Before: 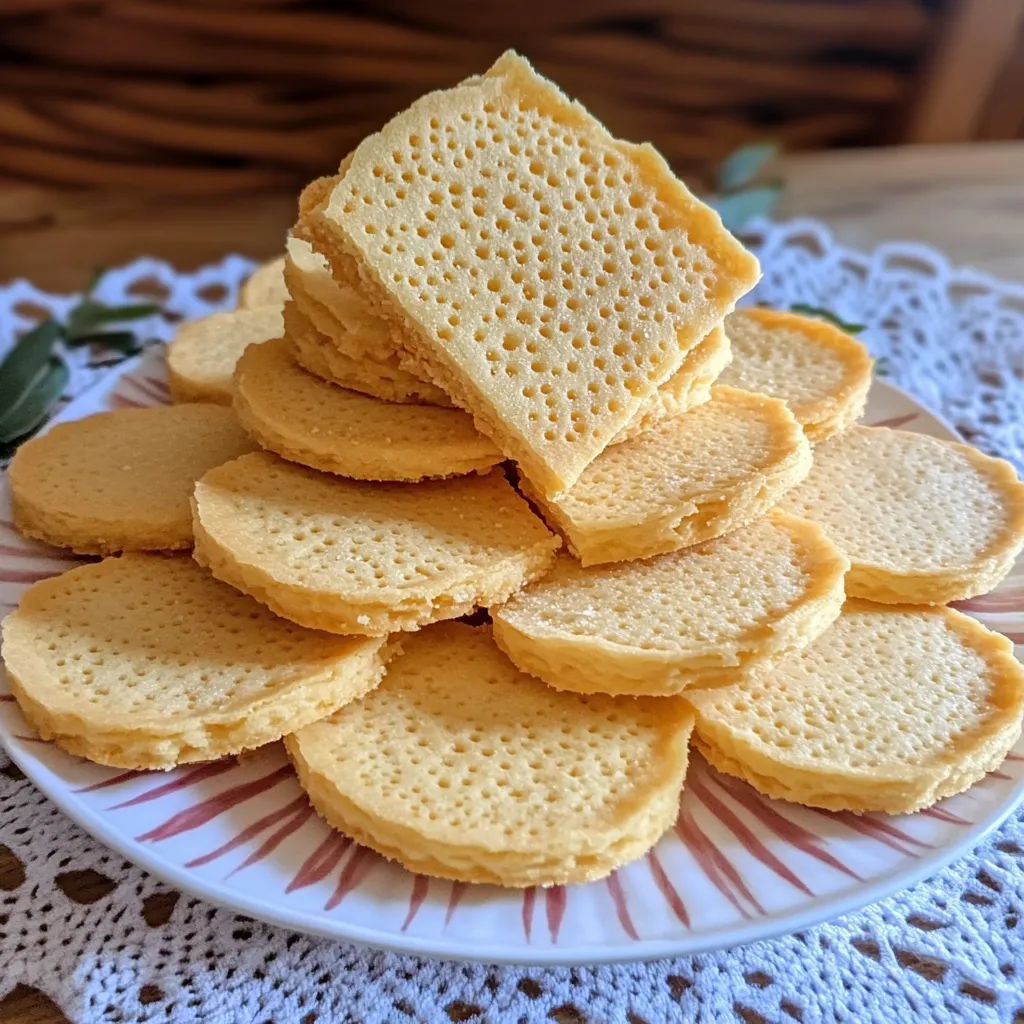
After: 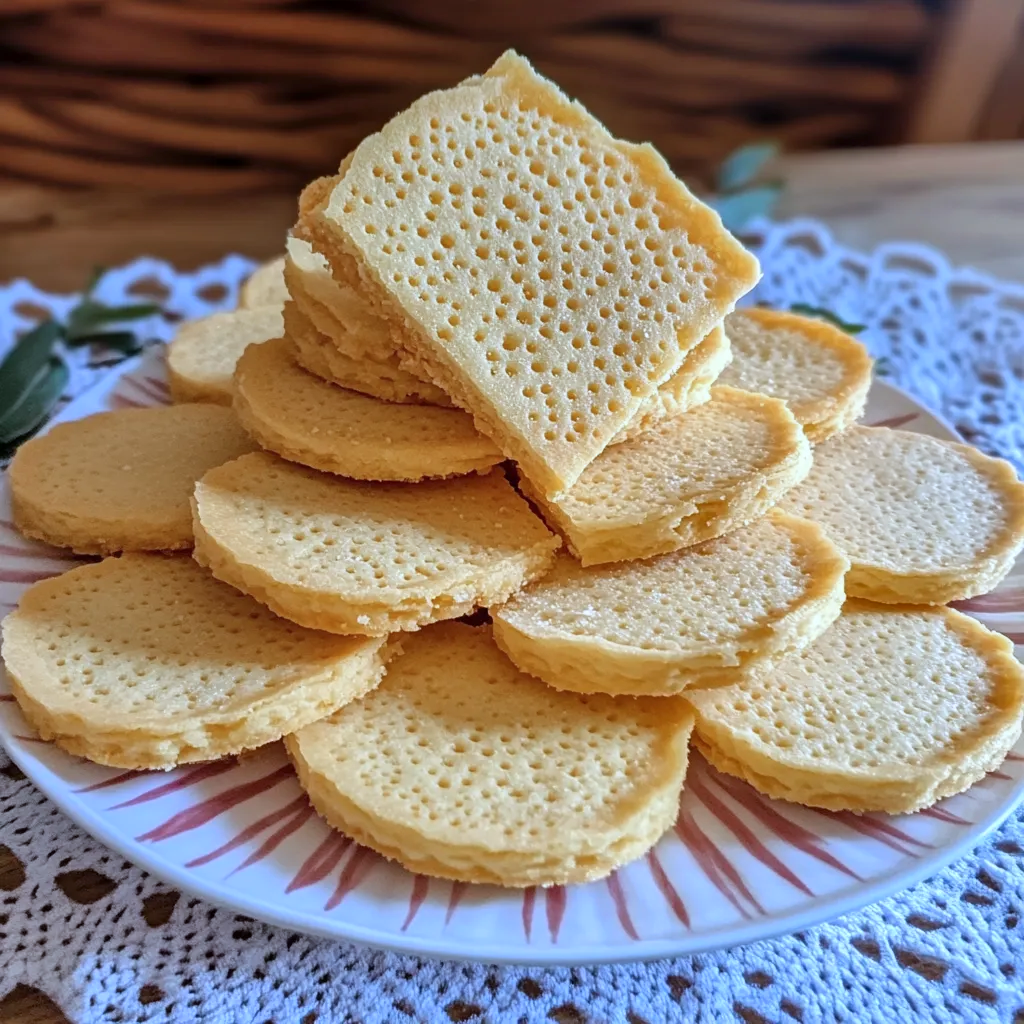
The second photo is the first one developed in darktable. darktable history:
shadows and highlights: shadows 48.46, highlights -42.88, highlights color adjustment 46.33%, soften with gaussian
color calibration: x 0.372, y 0.386, temperature 4285.69 K
